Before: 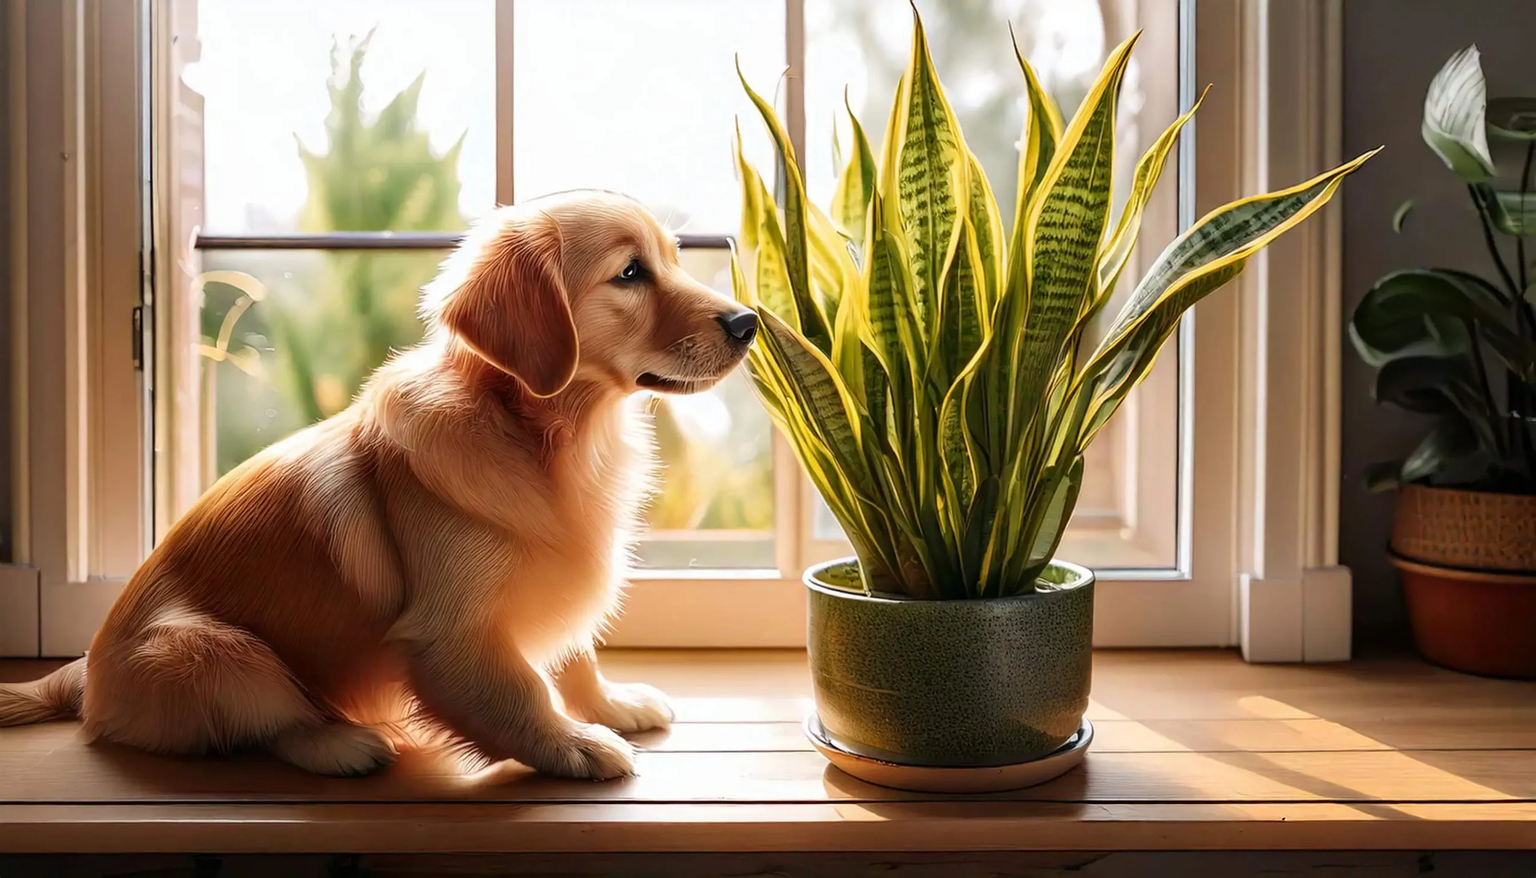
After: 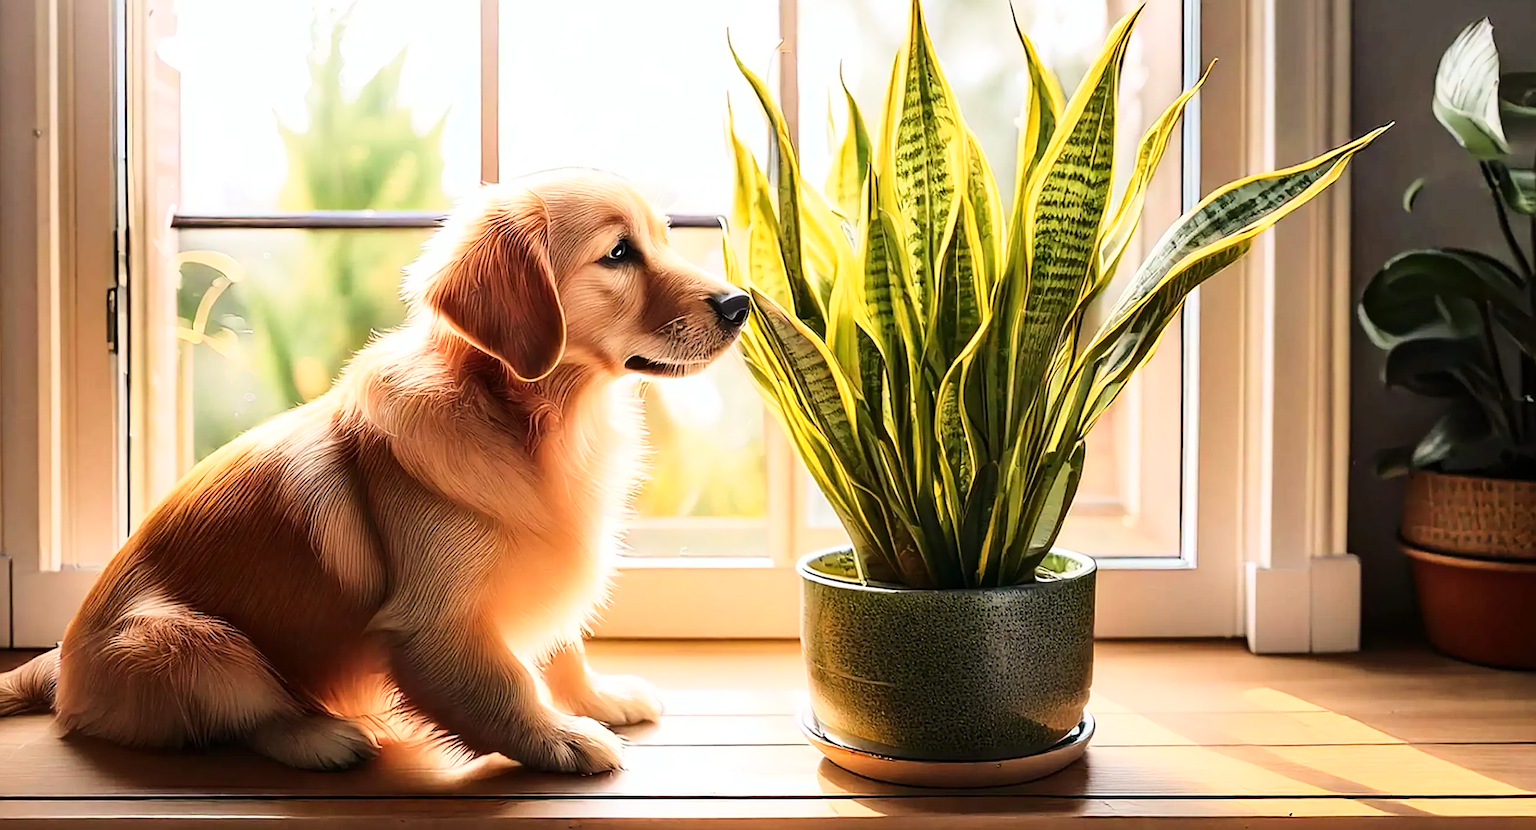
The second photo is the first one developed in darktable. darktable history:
base curve: curves: ch0 [(0, 0) (0.028, 0.03) (0.121, 0.232) (0.46, 0.748) (0.859, 0.968) (1, 1)]
sharpen: on, module defaults
crop: left 1.88%, top 3.116%, right 0.869%, bottom 4.864%
